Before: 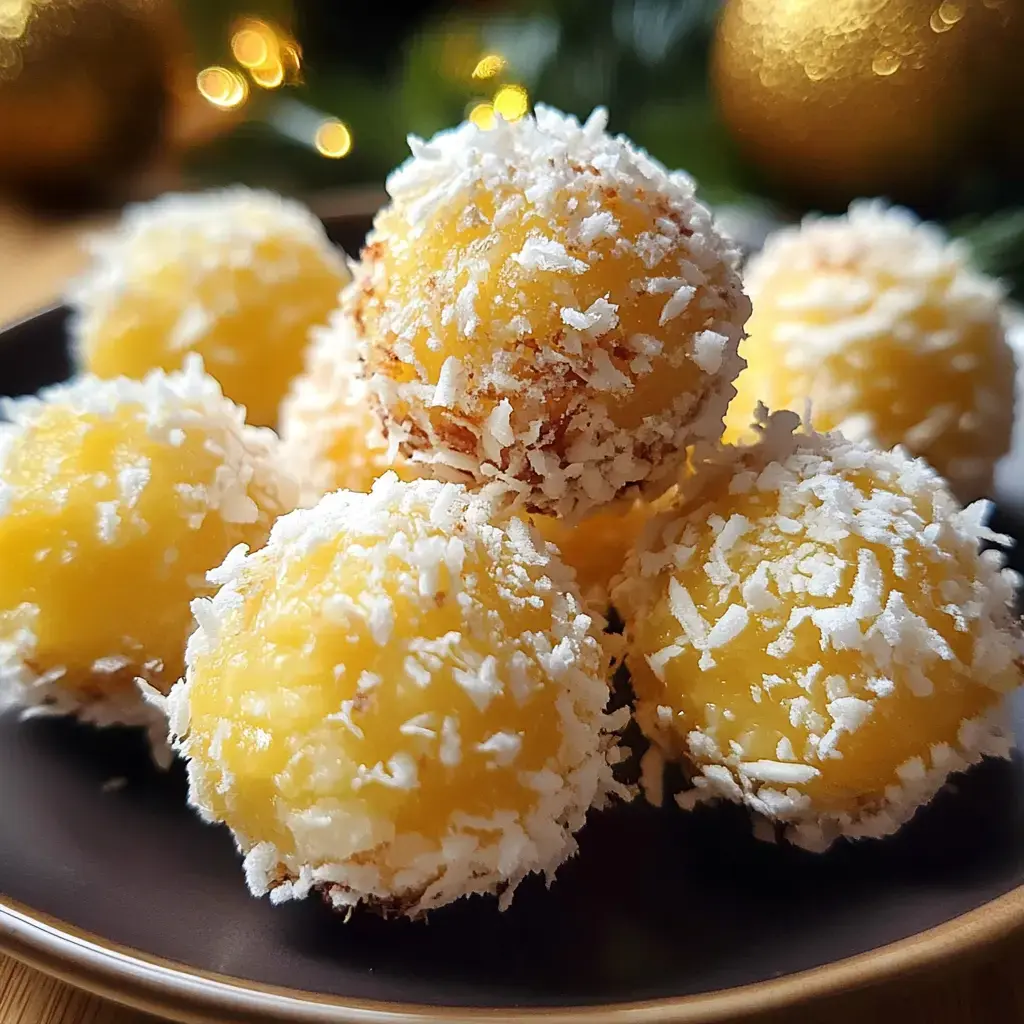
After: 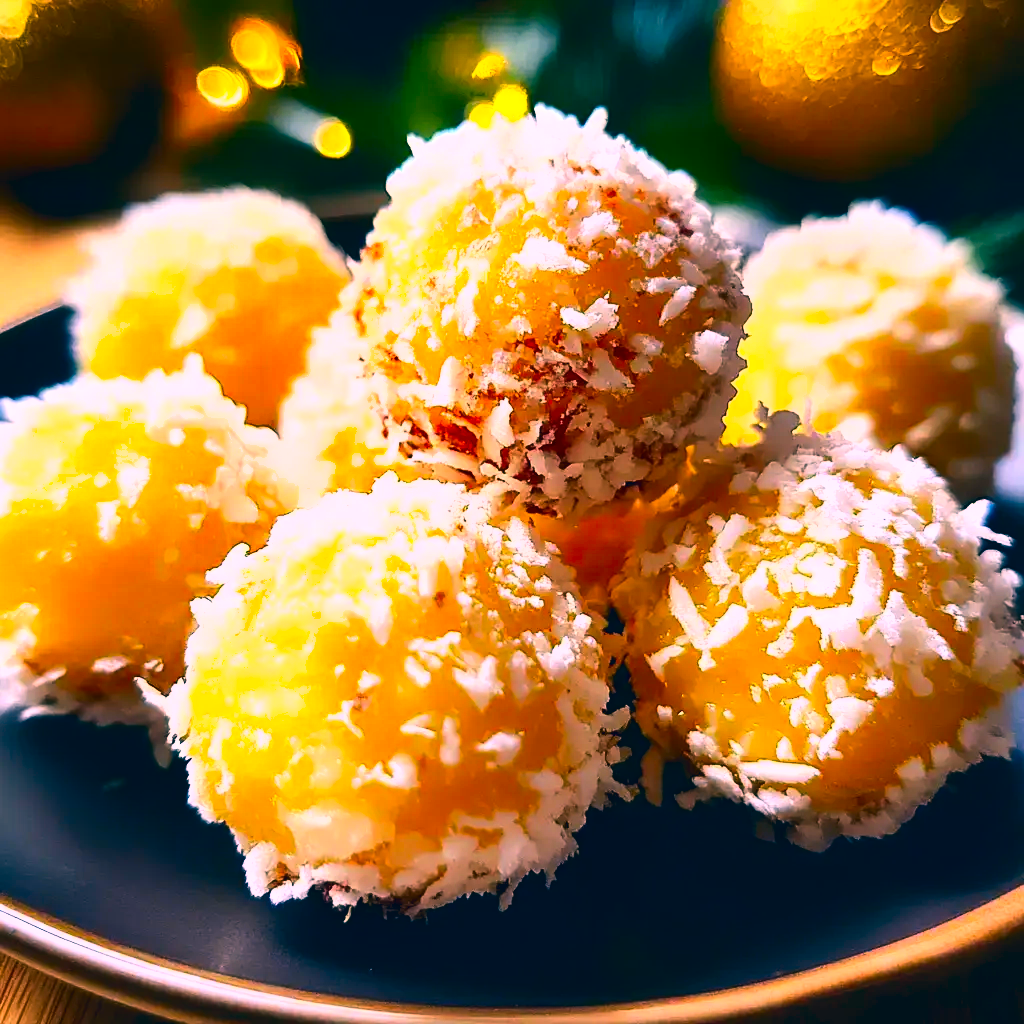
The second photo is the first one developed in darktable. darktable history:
color correction: highlights a* 16.62, highlights b* 0.308, shadows a* -15.19, shadows b* -14.02, saturation 1.45
contrast brightness saturation: contrast 0.169, saturation 0.326
tone equalizer: -8 EV -0.737 EV, -7 EV -0.735 EV, -6 EV -0.586 EV, -5 EV -0.394 EV, -3 EV 0.402 EV, -2 EV 0.6 EV, -1 EV 0.694 EV, +0 EV 0.774 EV, edges refinement/feathering 500, mask exposure compensation -1.57 EV, preserve details guided filter
shadows and highlights: shadows 48.56, highlights -42.67, soften with gaussian
